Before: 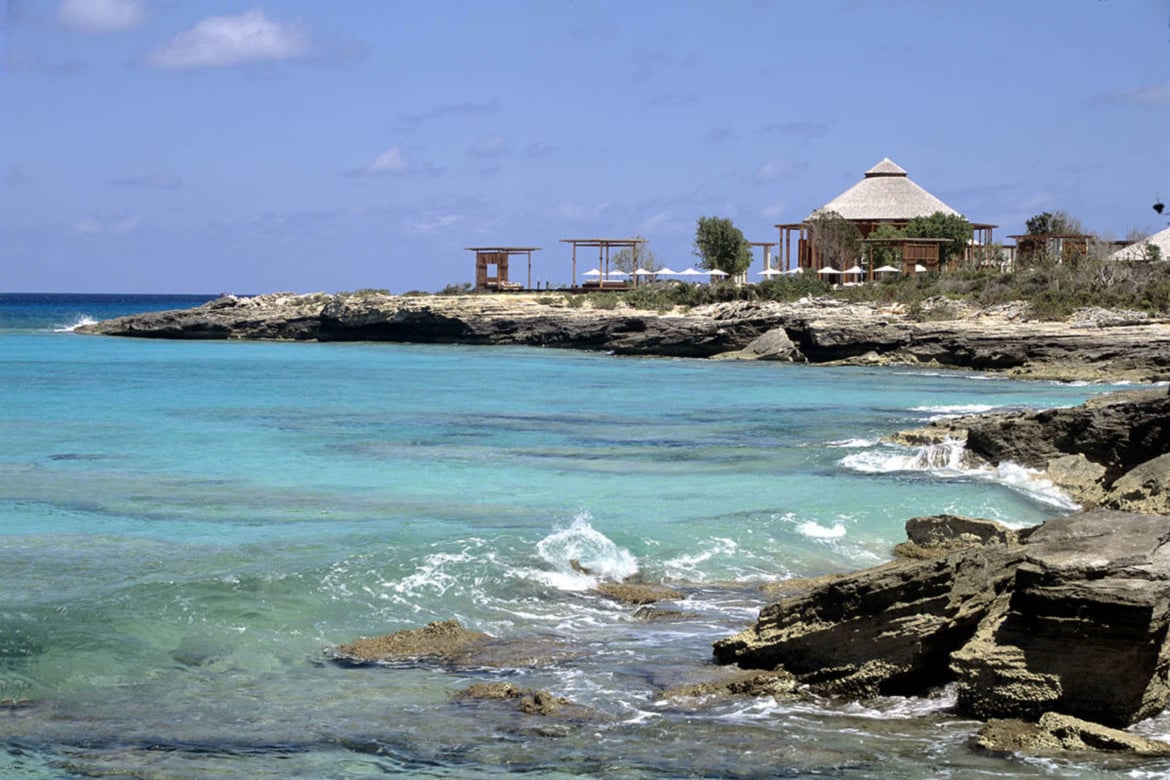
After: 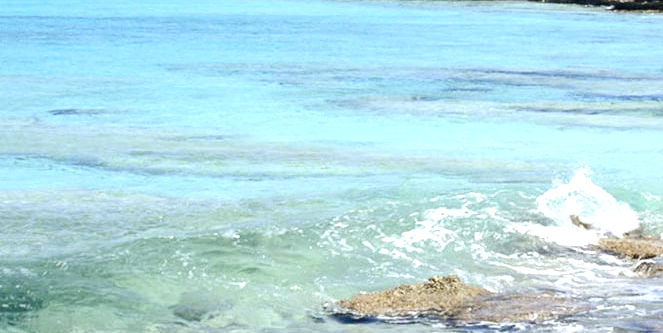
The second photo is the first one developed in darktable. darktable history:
color balance rgb: perceptual saturation grading › global saturation 20%, perceptual saturation grading › highlights -49.681%, perceptual saturation grading › shadows 23.95%, global vibrance 20%
crop: top 44.271%, right 43.319%, bottom 12.989%
exposure: black level correction 0, exposure 0.896 EV, compensate highlight preservation false
contrast brightness saturation: contrast 0.153, brightness 0.048
